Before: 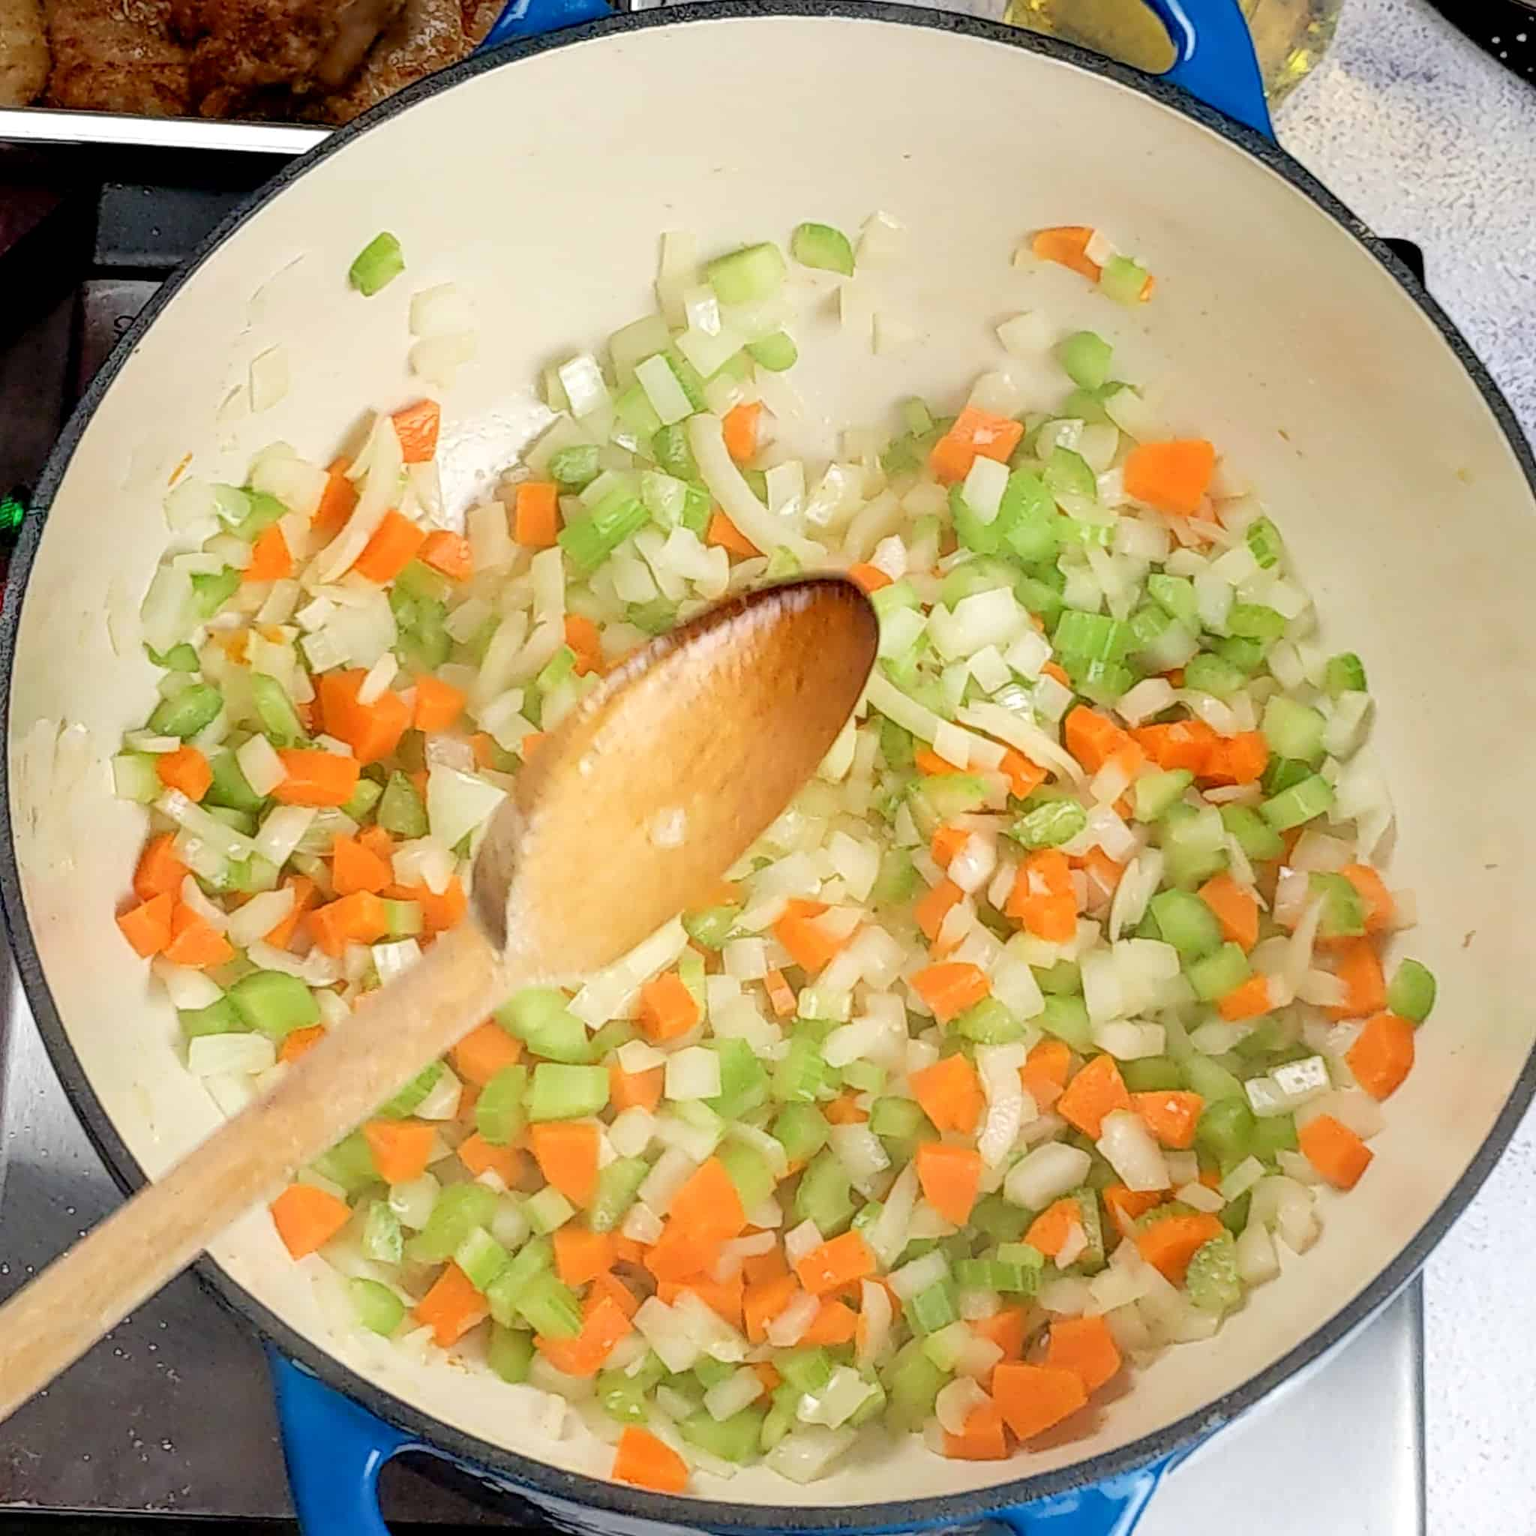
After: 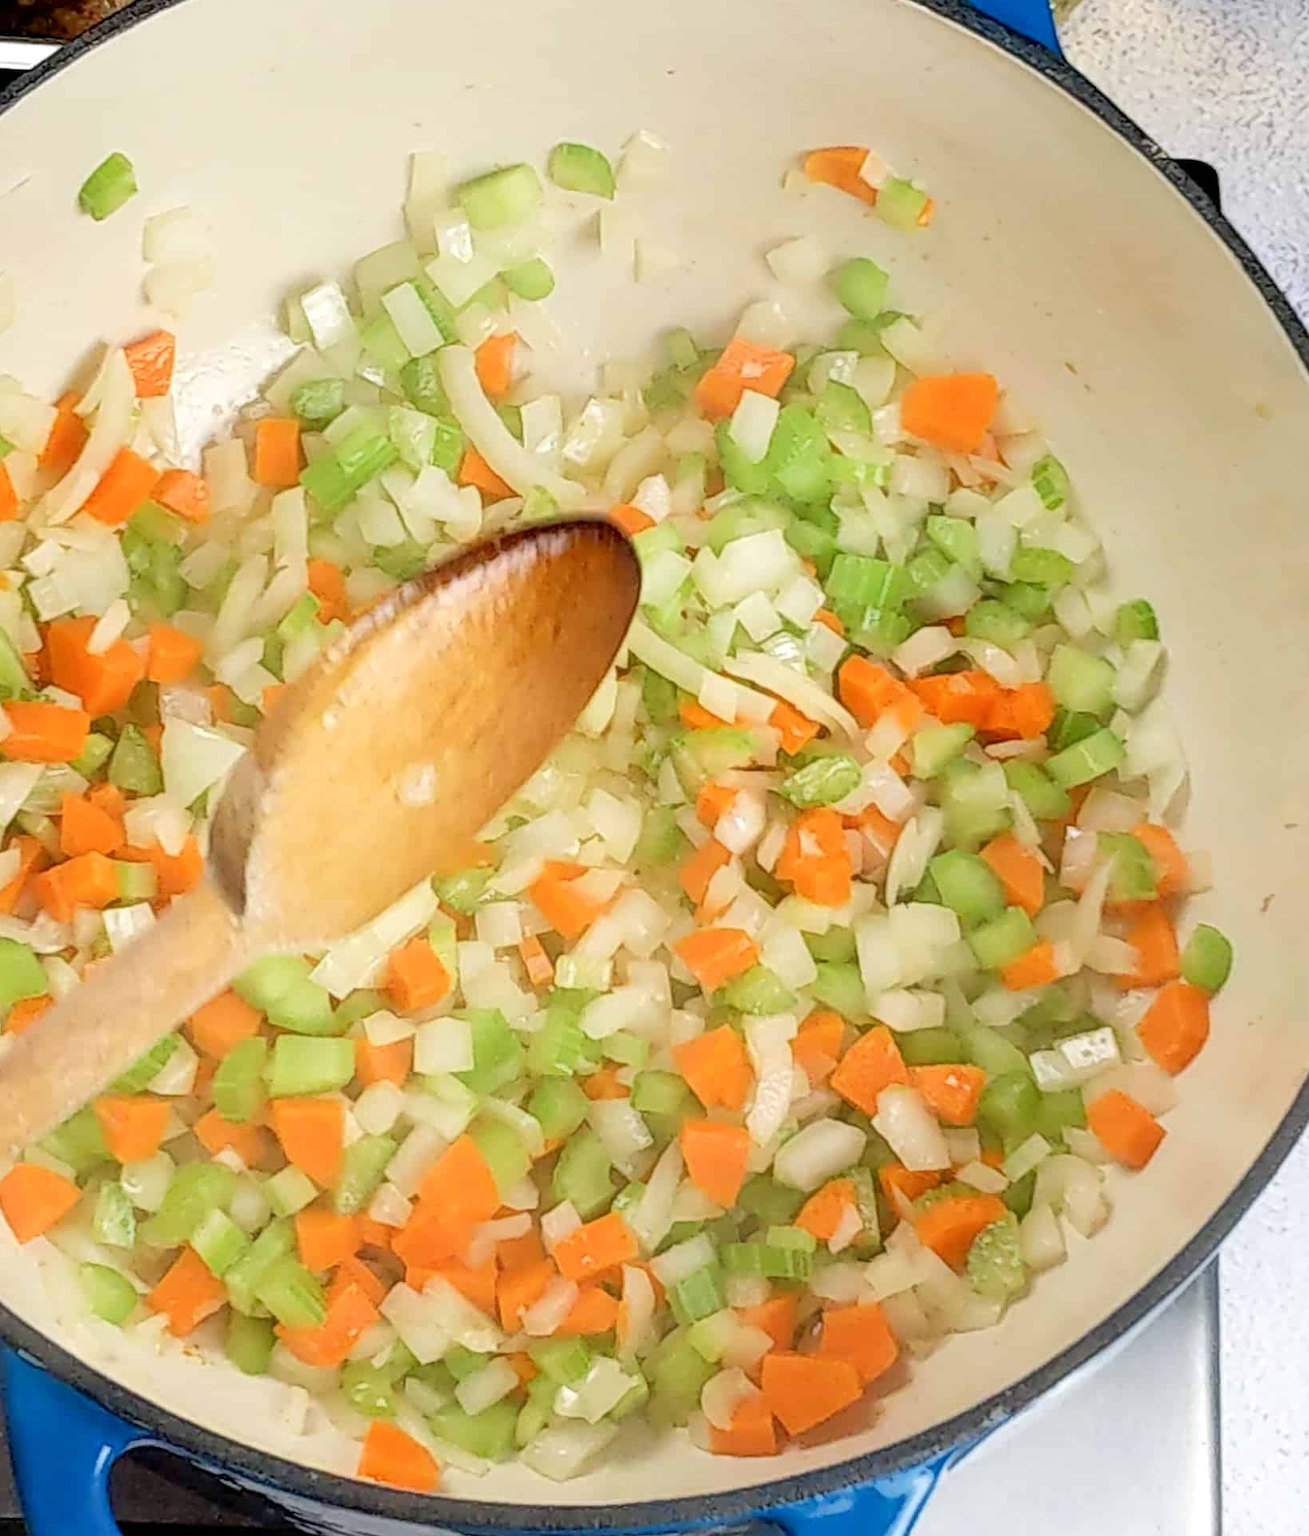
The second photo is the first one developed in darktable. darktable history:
crop and rotate: left 17.959%, top 5.771%, right 1.742%
tone equalizer: -7 EV 0.13 EV, smoothing diameter 25%, edges refinement/feathering 10, preserve details guided filter
